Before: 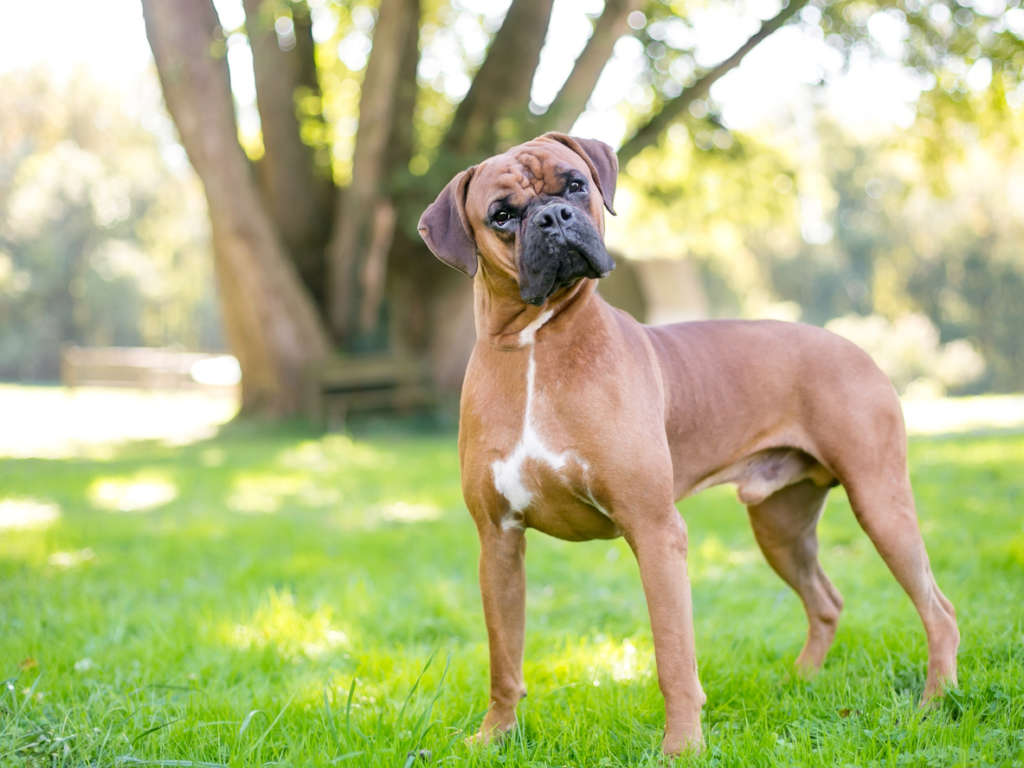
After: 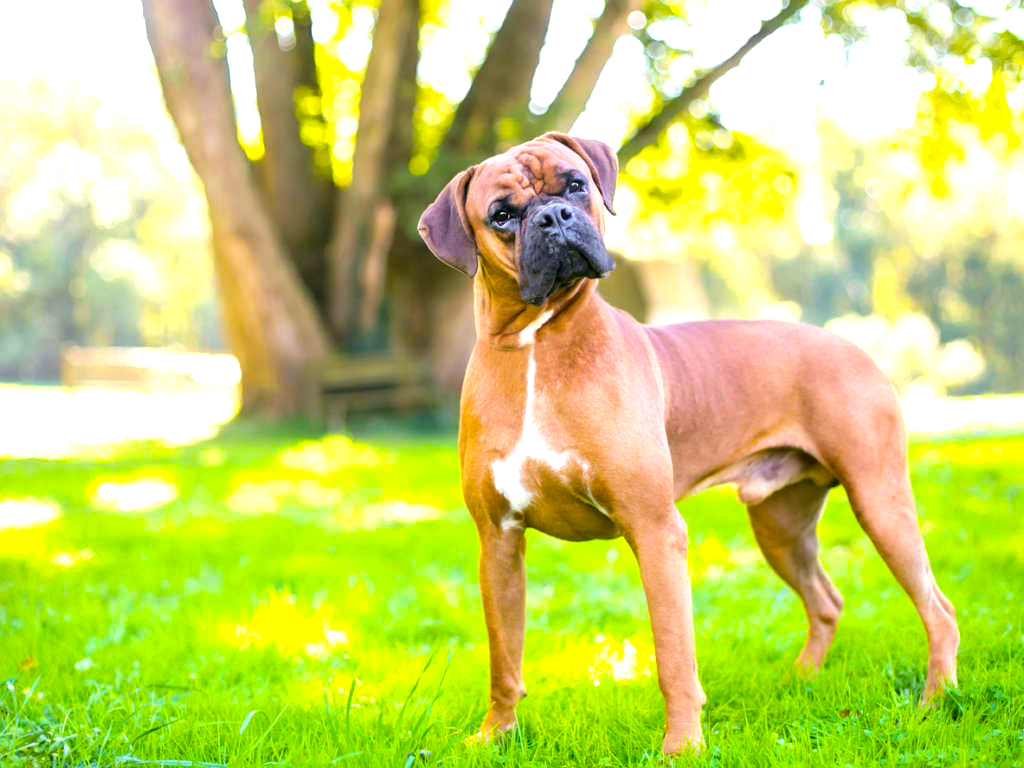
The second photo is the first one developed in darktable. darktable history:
color balance rgb: shadows lift › chroma 3.148%, shadows lift › hue 280.92°, highlights gain › luminance 14.854%, linear chroma grading › shadows -30.355%, linear chroma grading › global chroma 35.245%, perceptual saturation grading › global saturation 0.893%, perceptual brilliance grading › global brilliance 11.25%, global vibrance 34.883%
